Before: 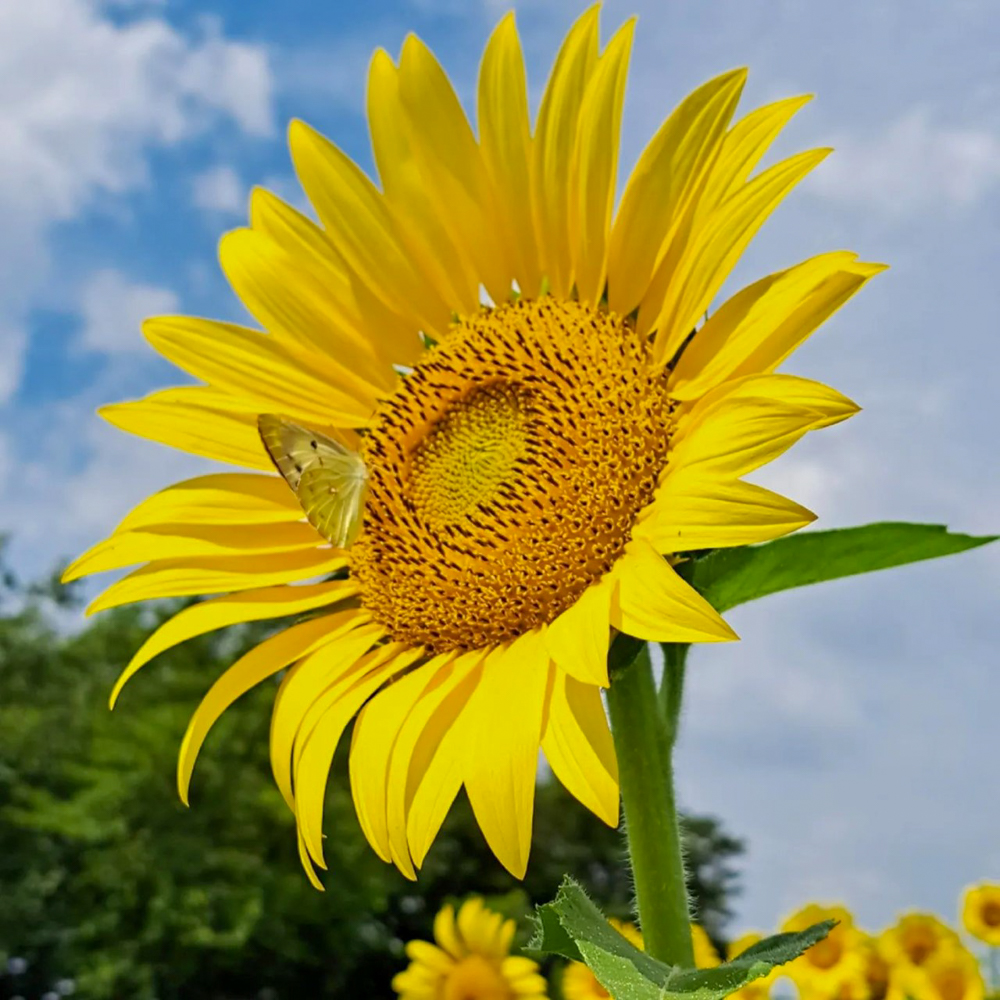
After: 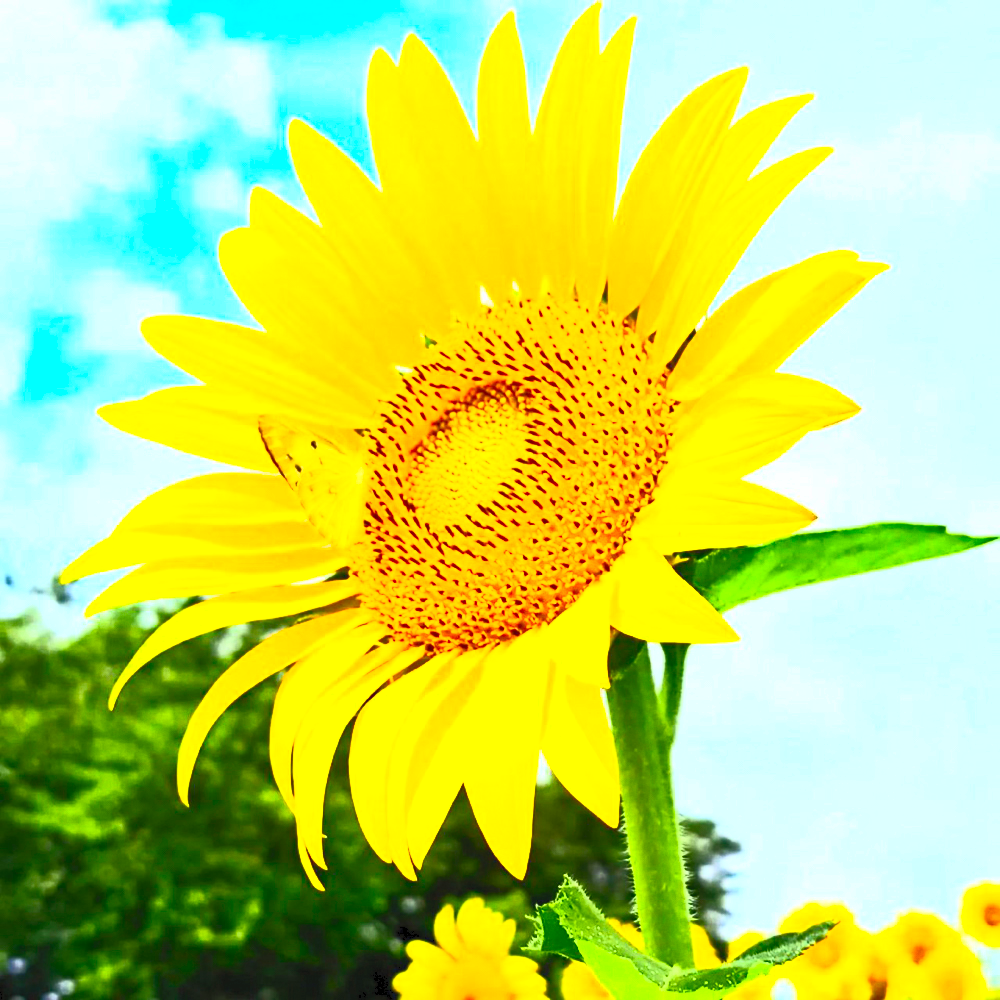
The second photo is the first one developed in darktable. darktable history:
exposure: exposure 0.493 EV, compensate highlight preservation false
contrast brightness saturation: contrast 1, brightness 1, saturation 1
